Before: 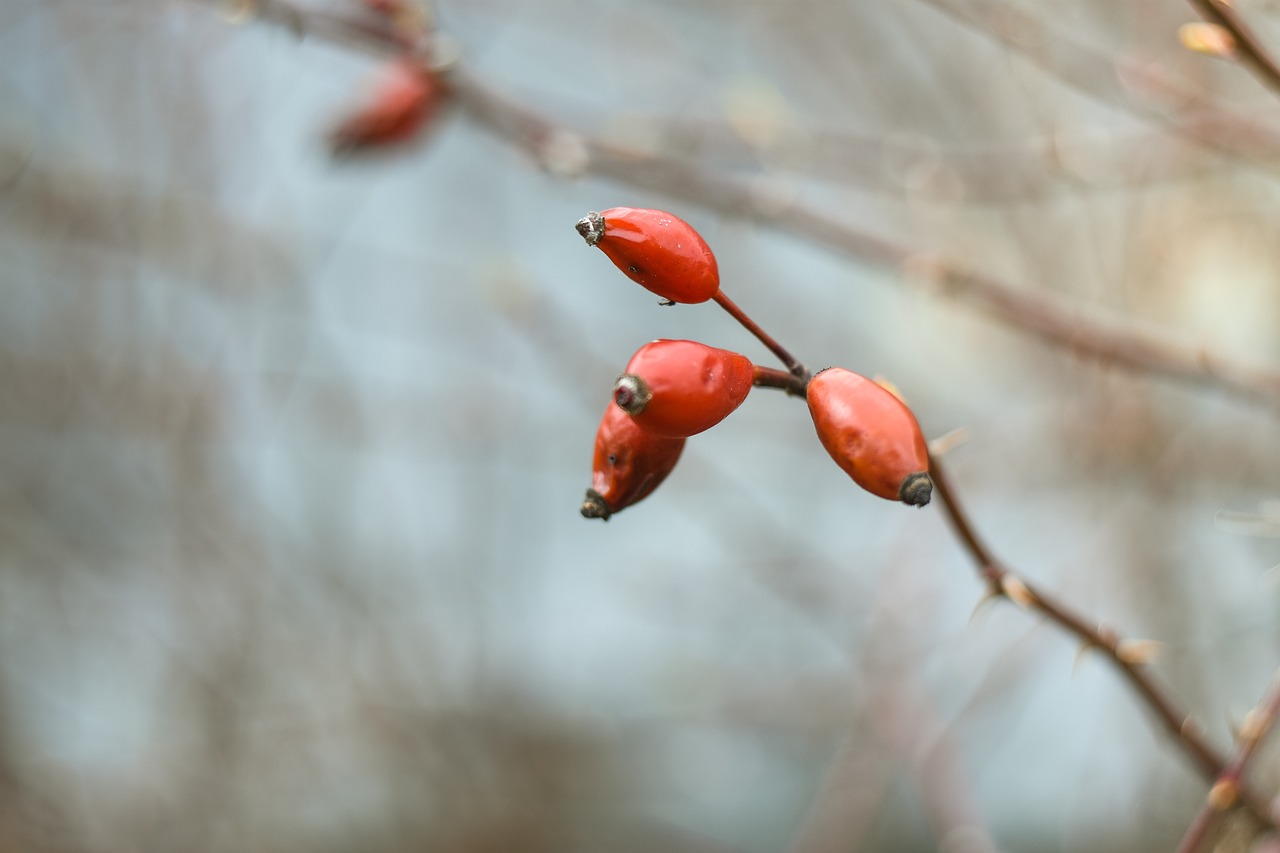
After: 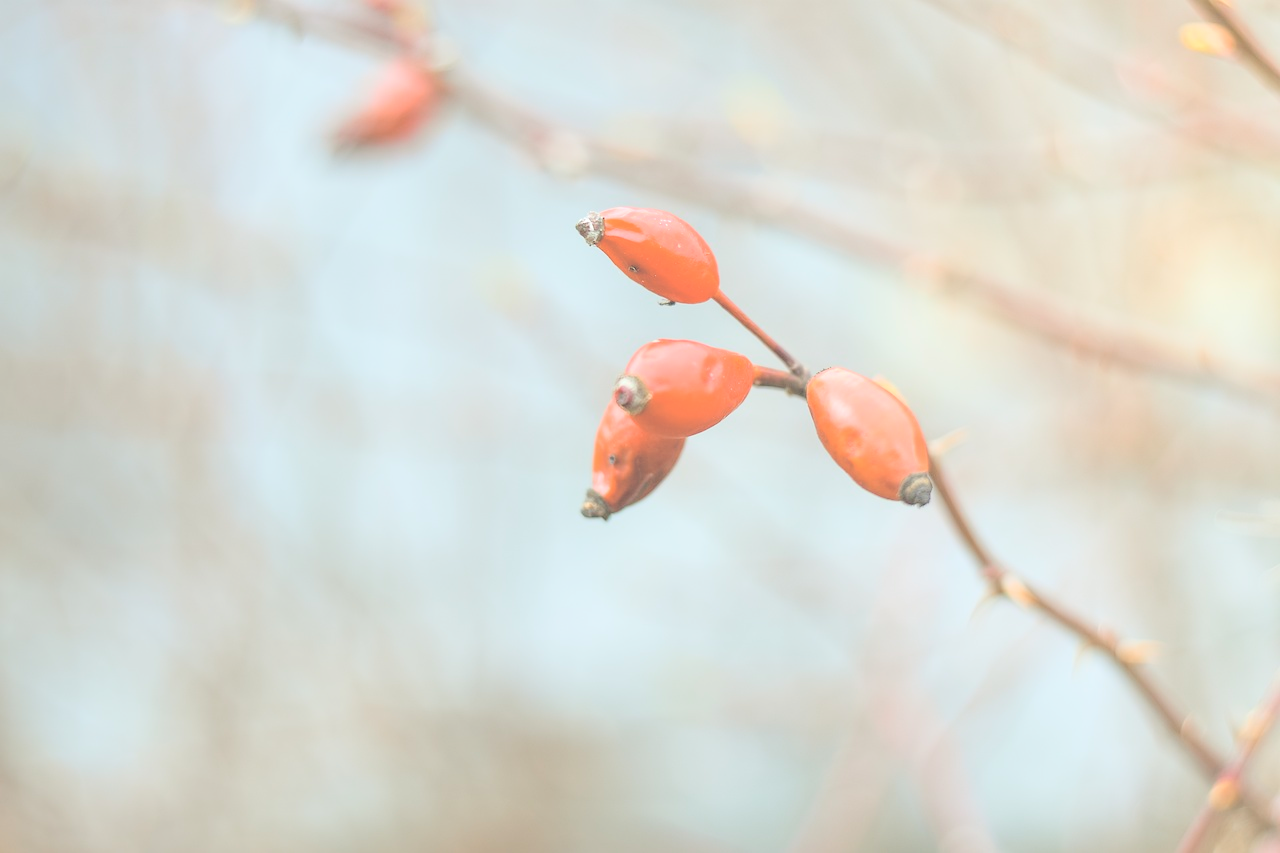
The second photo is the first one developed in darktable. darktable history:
contrast brightness saturation: brightness 0.99
